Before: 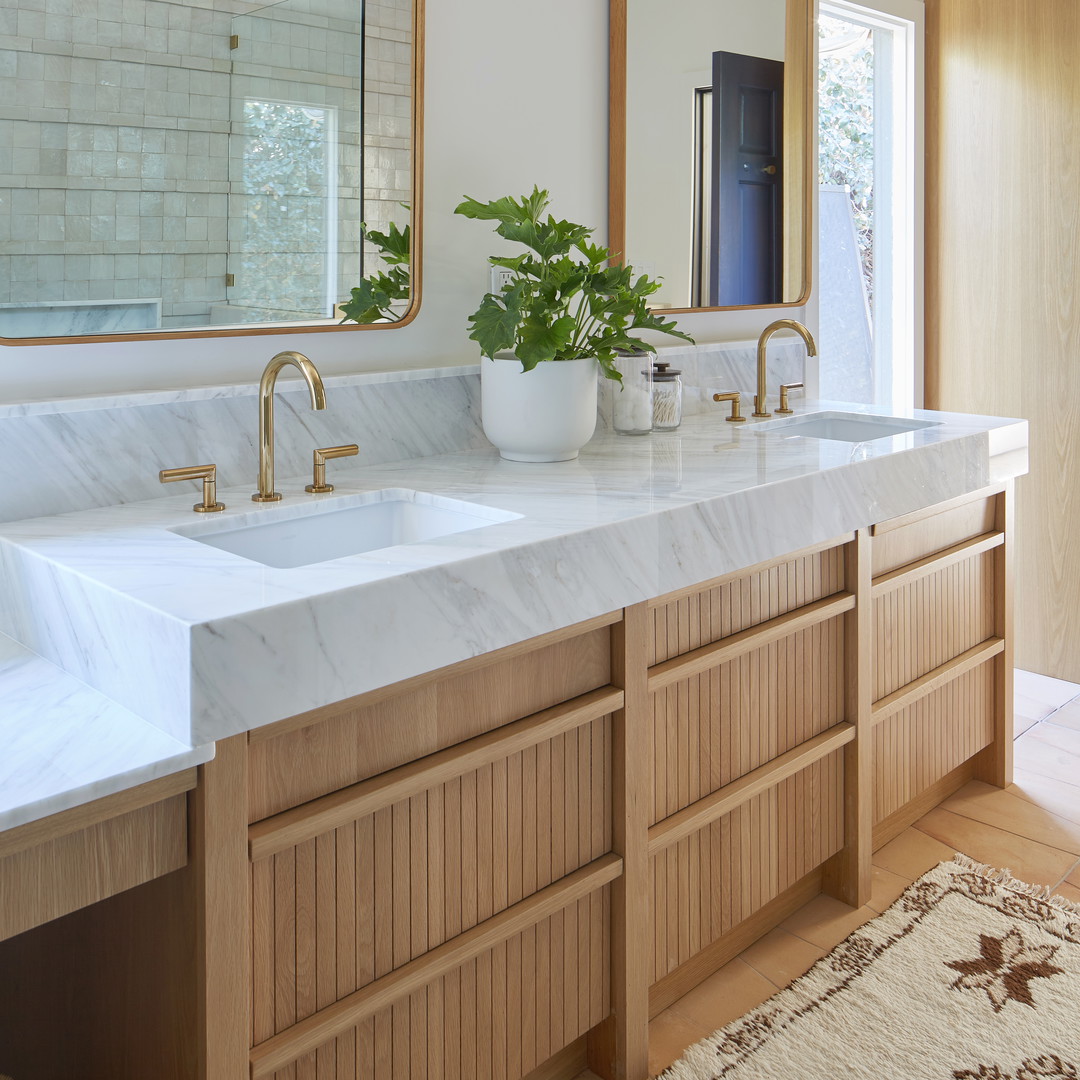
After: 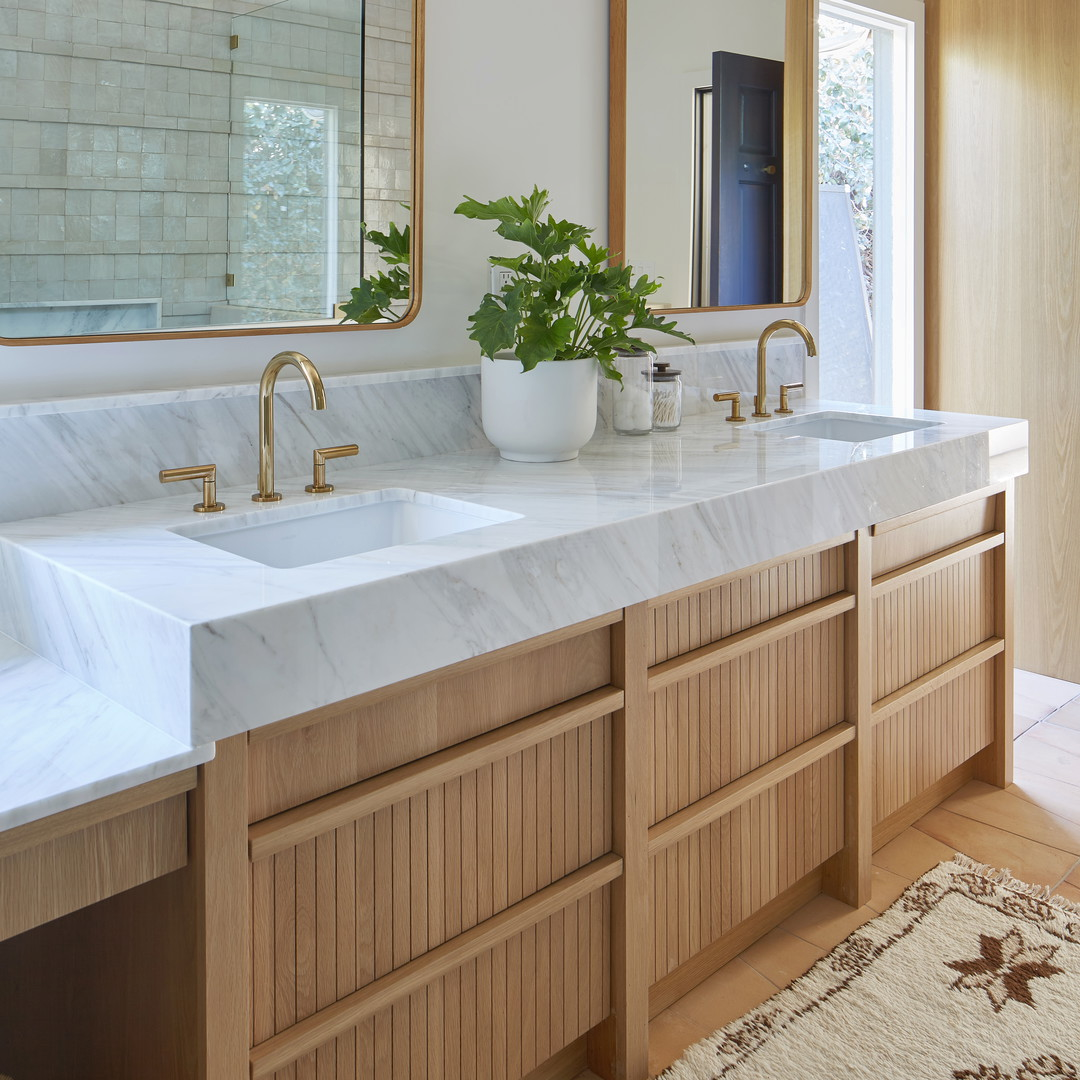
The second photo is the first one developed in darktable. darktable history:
shadows and highlights: radius 124.81, shadows 30.34, highlights -30.72, low approximation 0.01, soften with gaussian
